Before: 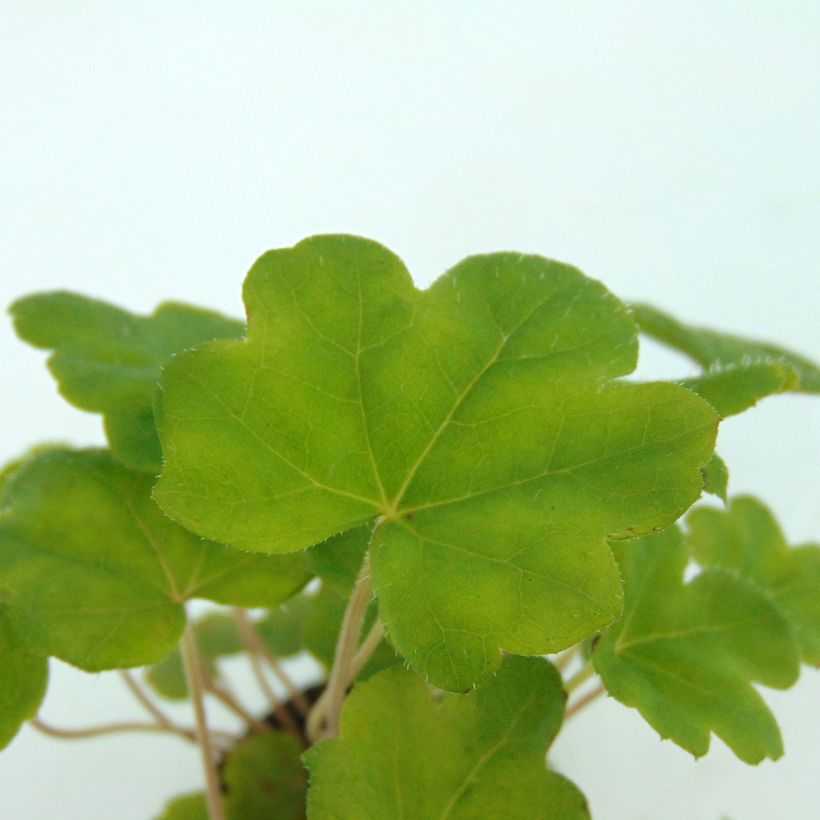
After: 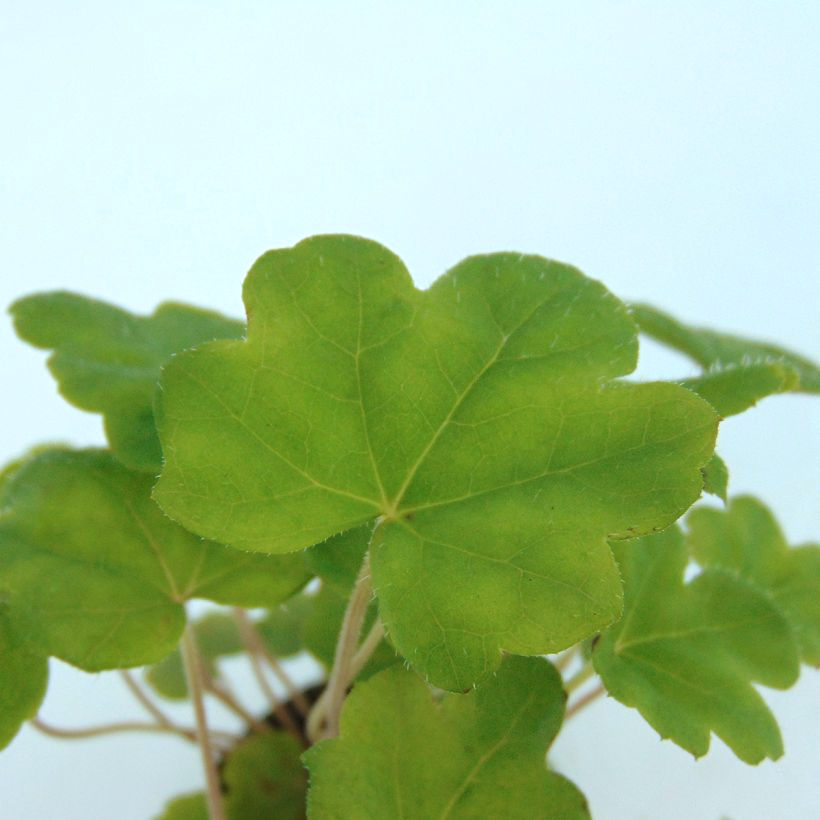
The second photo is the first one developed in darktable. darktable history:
color correction: highlights a* -0.682, highlights b* -8.59
